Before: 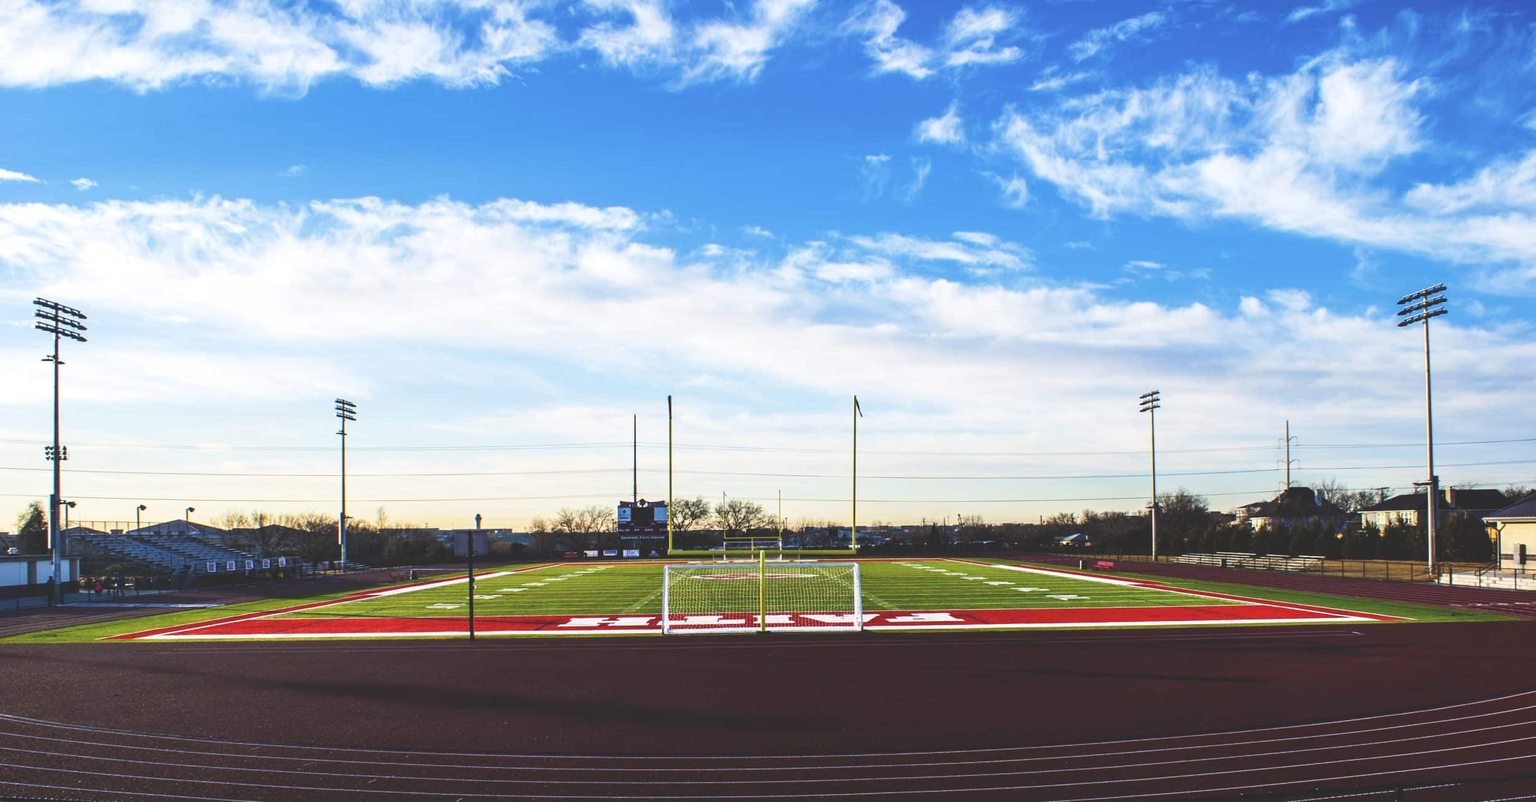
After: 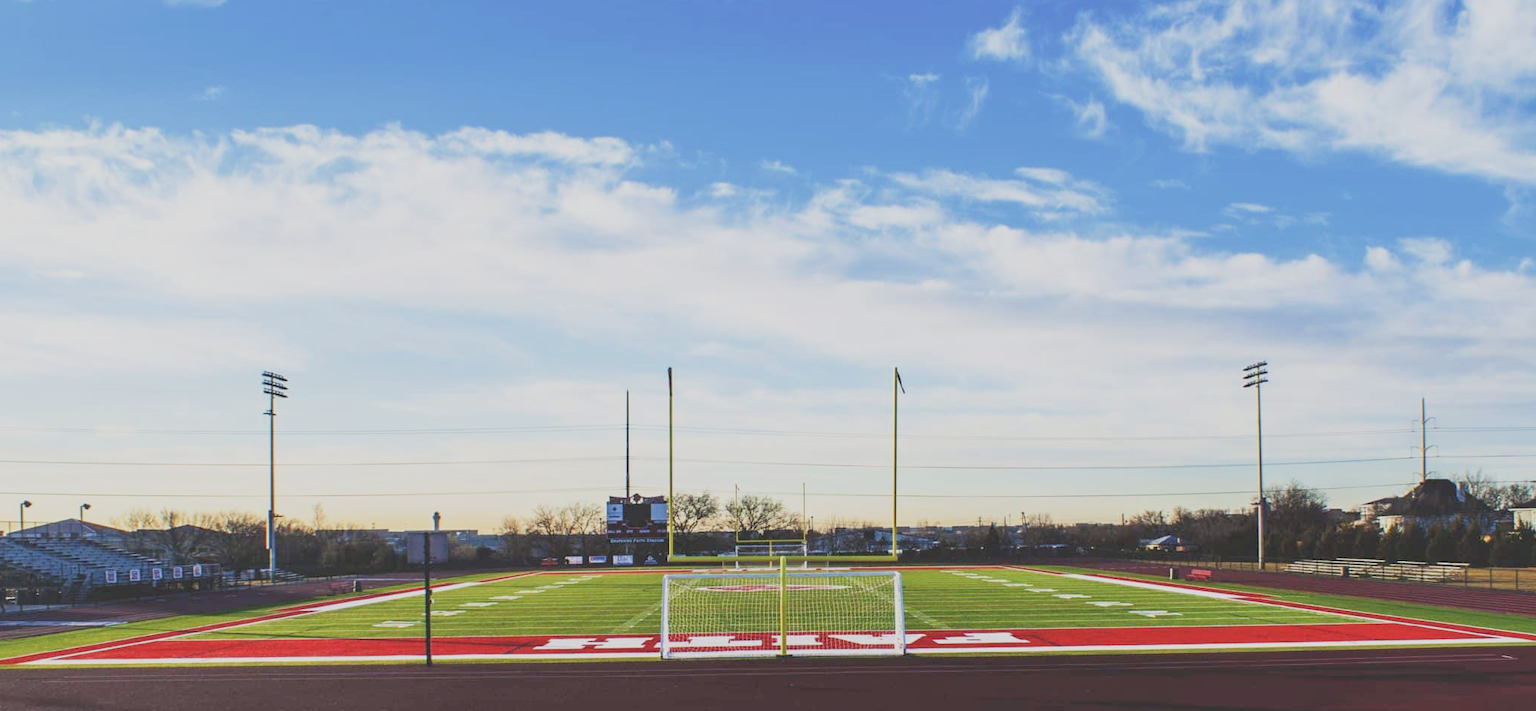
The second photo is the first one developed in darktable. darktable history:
filmic rgb: black relative exposure -6.59 EV, white relative exposure 4.71 EV, hardness 3.13, contrast 0.805
crop: left 7.856%, top 11.836%, right 10.12%, bottom 15.387%
exposure: black level correction 0, exposure 0.5 EV, compensate exposure bias true, compensate highlight preservation false
